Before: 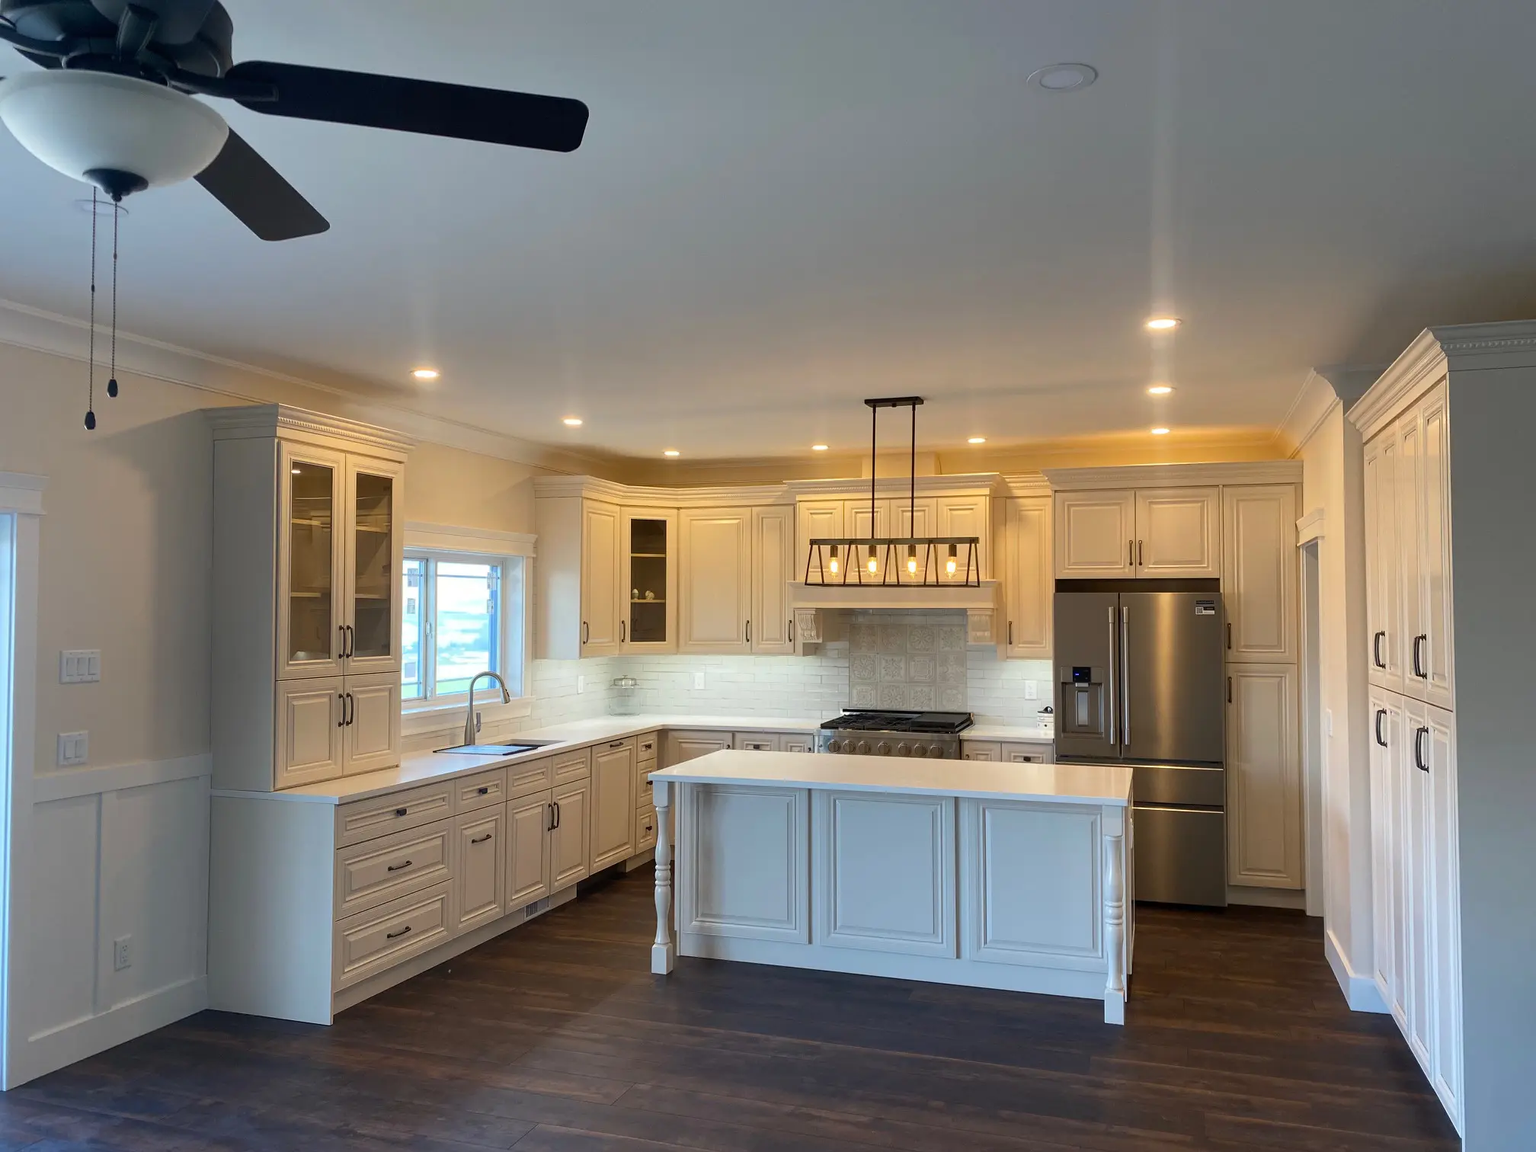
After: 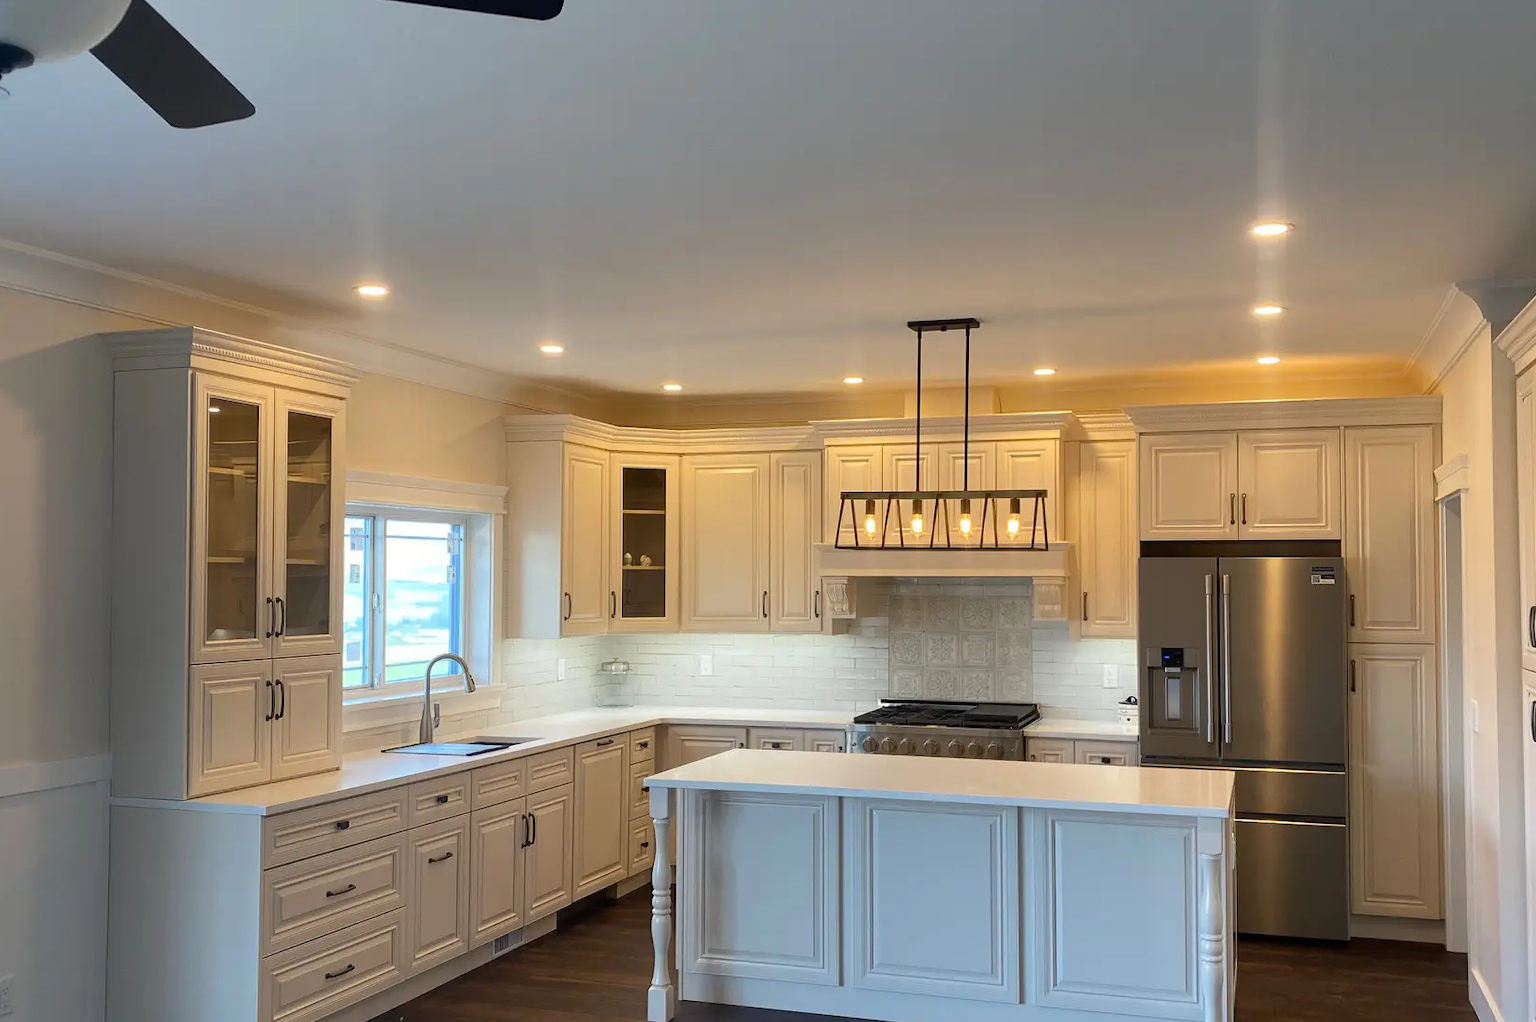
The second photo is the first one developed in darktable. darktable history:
exposure: compensate highlight preservation false
crop: left 7.856%, top 11.836%, right 10.12%, bottom 15.387%
